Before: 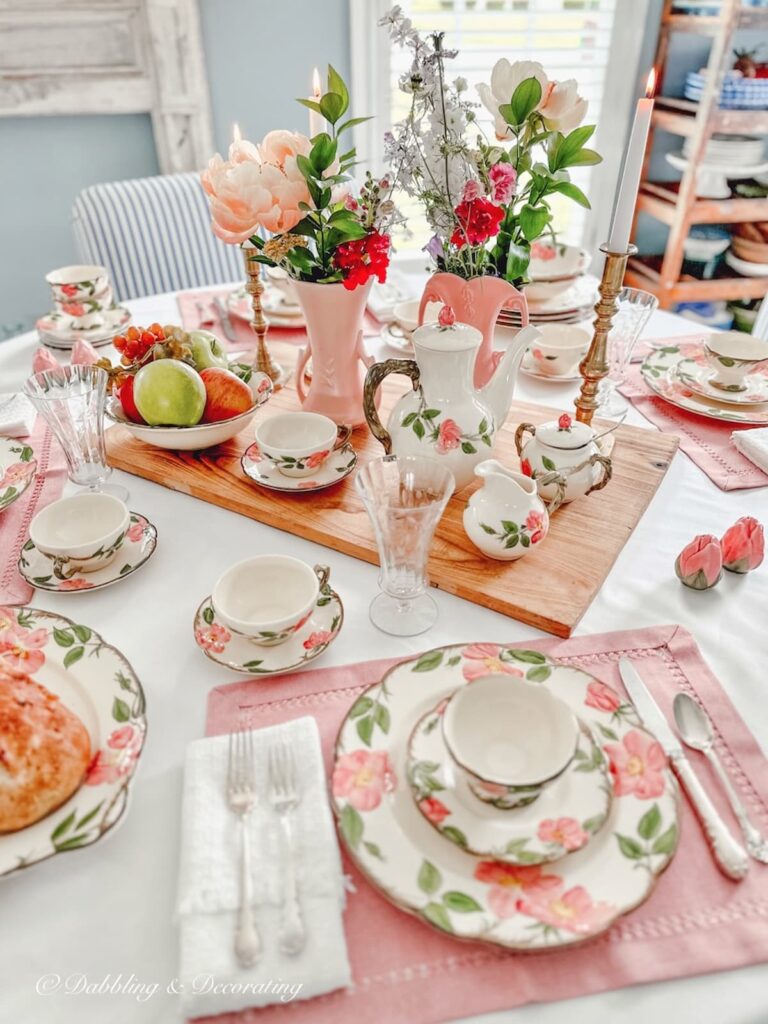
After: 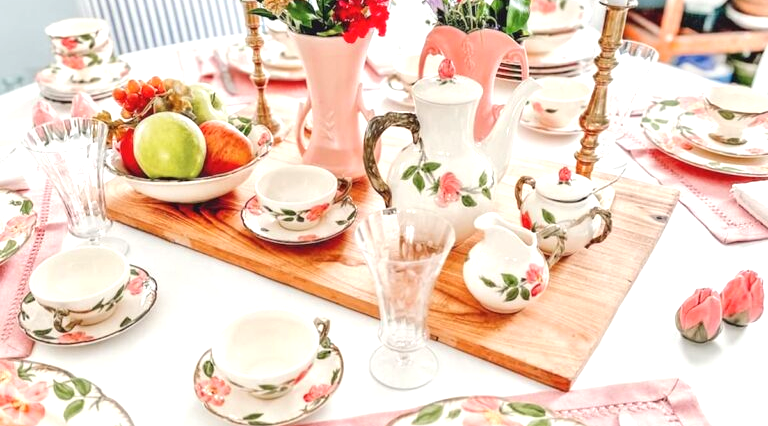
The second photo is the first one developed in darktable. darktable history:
color zones: curves: ch1 [(0, 0.469) (0.01, 0.469) (0.12, 0.446) (0.248, 0.469) (0.5, 0.5) (0.748, 0.5) (0.99, 0.469) (1, 0.469)], mix -93.7%
exposure: black level correction 0, exposure 0.698 EV, compensate exposure bias true, compensate highlight preservation false
crop and rotate: top 24.205%, bottom 34.103%
